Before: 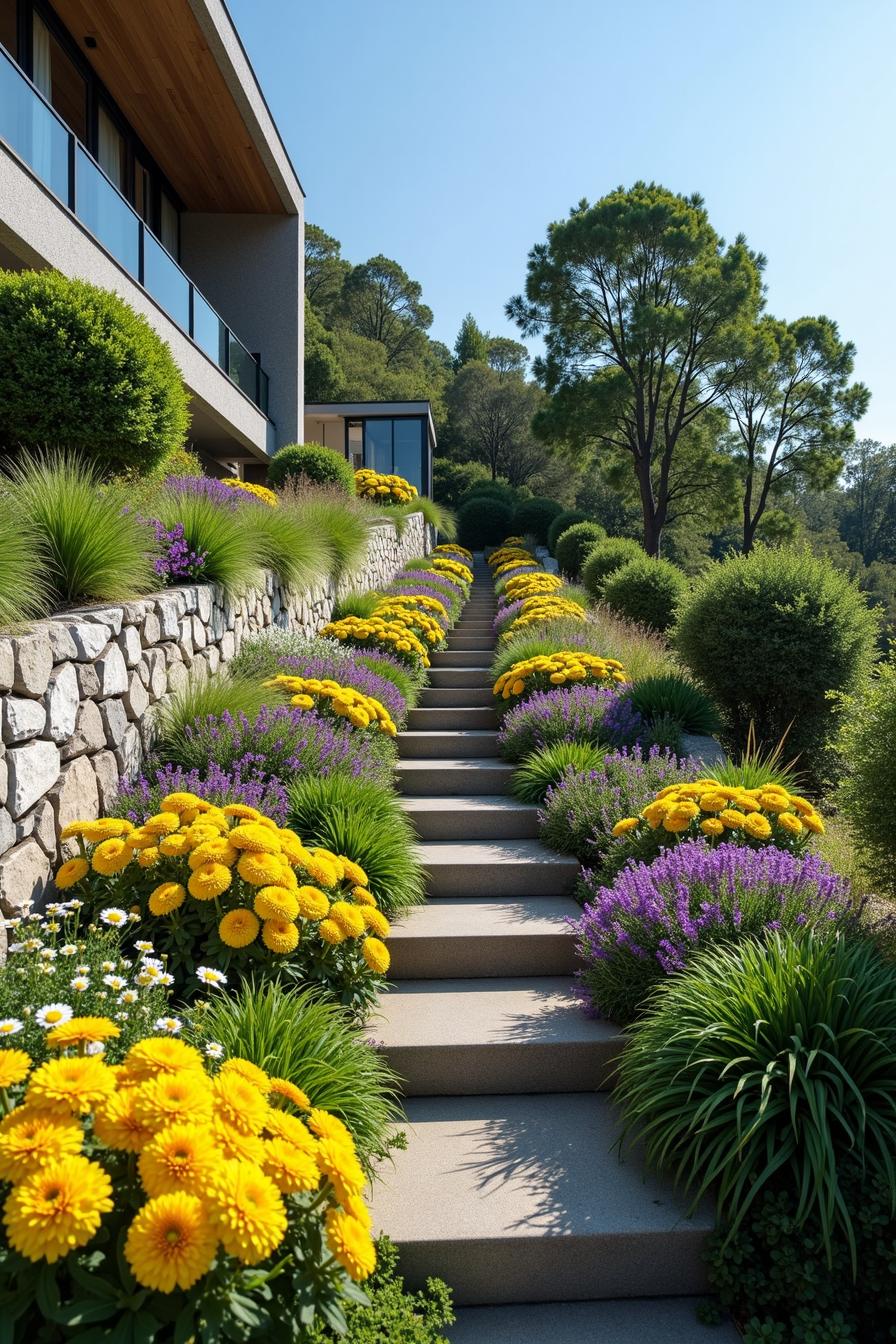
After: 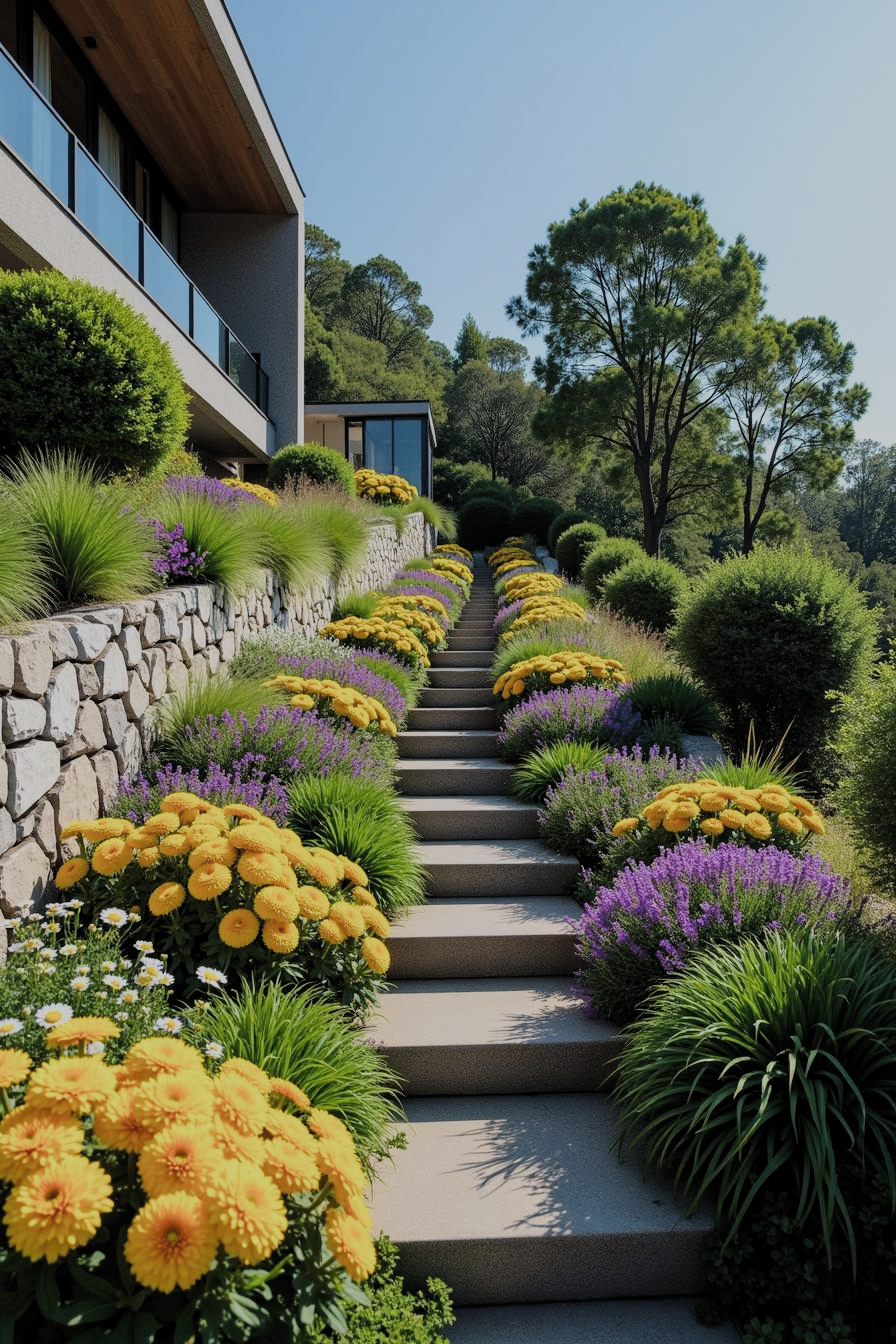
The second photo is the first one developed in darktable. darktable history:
filmic rgb: black relative exposure -7.31 EV, white relative exposure 5.07 EV, hardness 3.2, color science v5 (2021), contrast in shadows safe, contrast in highlights safe
